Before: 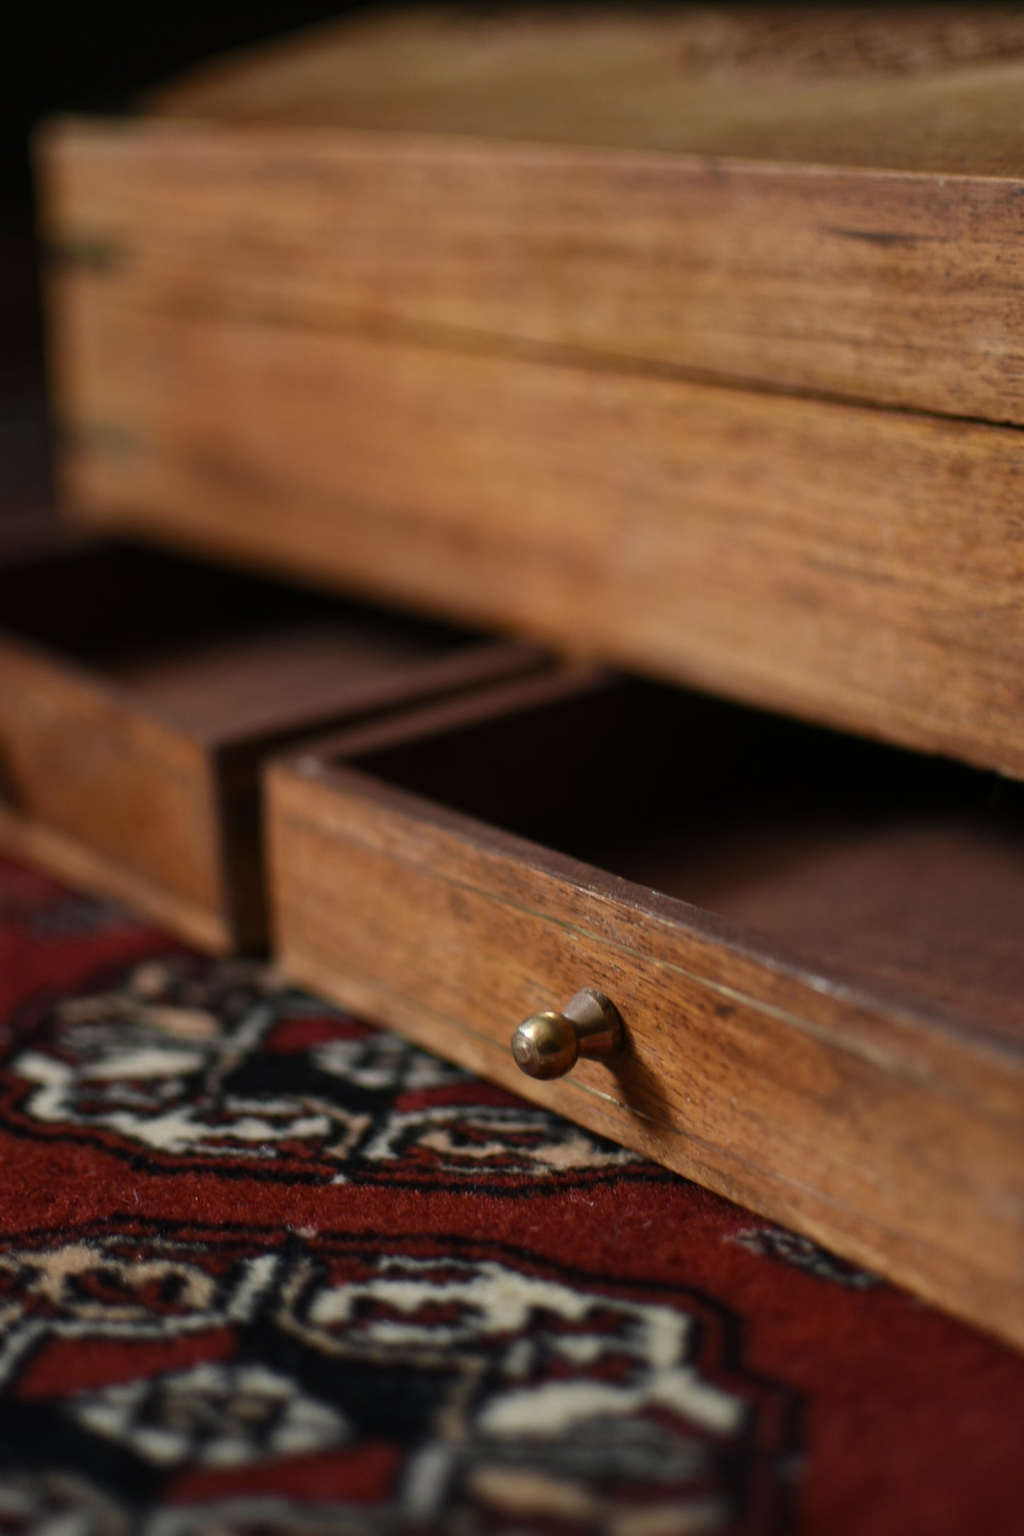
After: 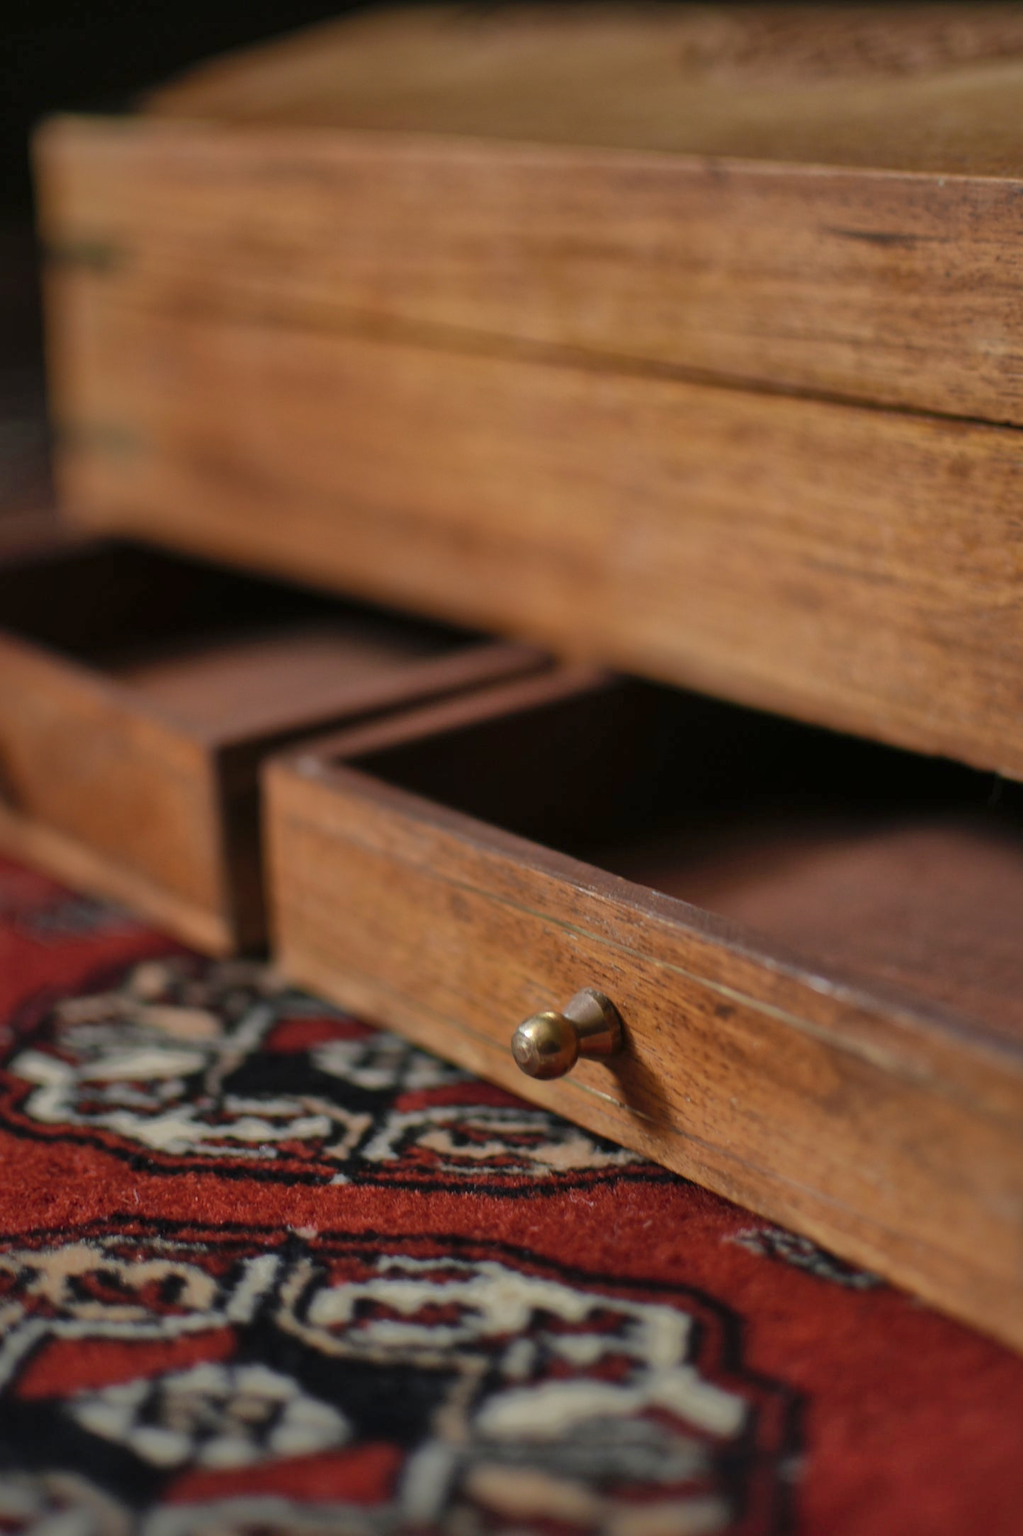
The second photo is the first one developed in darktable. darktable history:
exposure: compensate exposure bias true, compensate highlight preservation false
shadows and highlights: shadows 60.1, highlights -59.74
